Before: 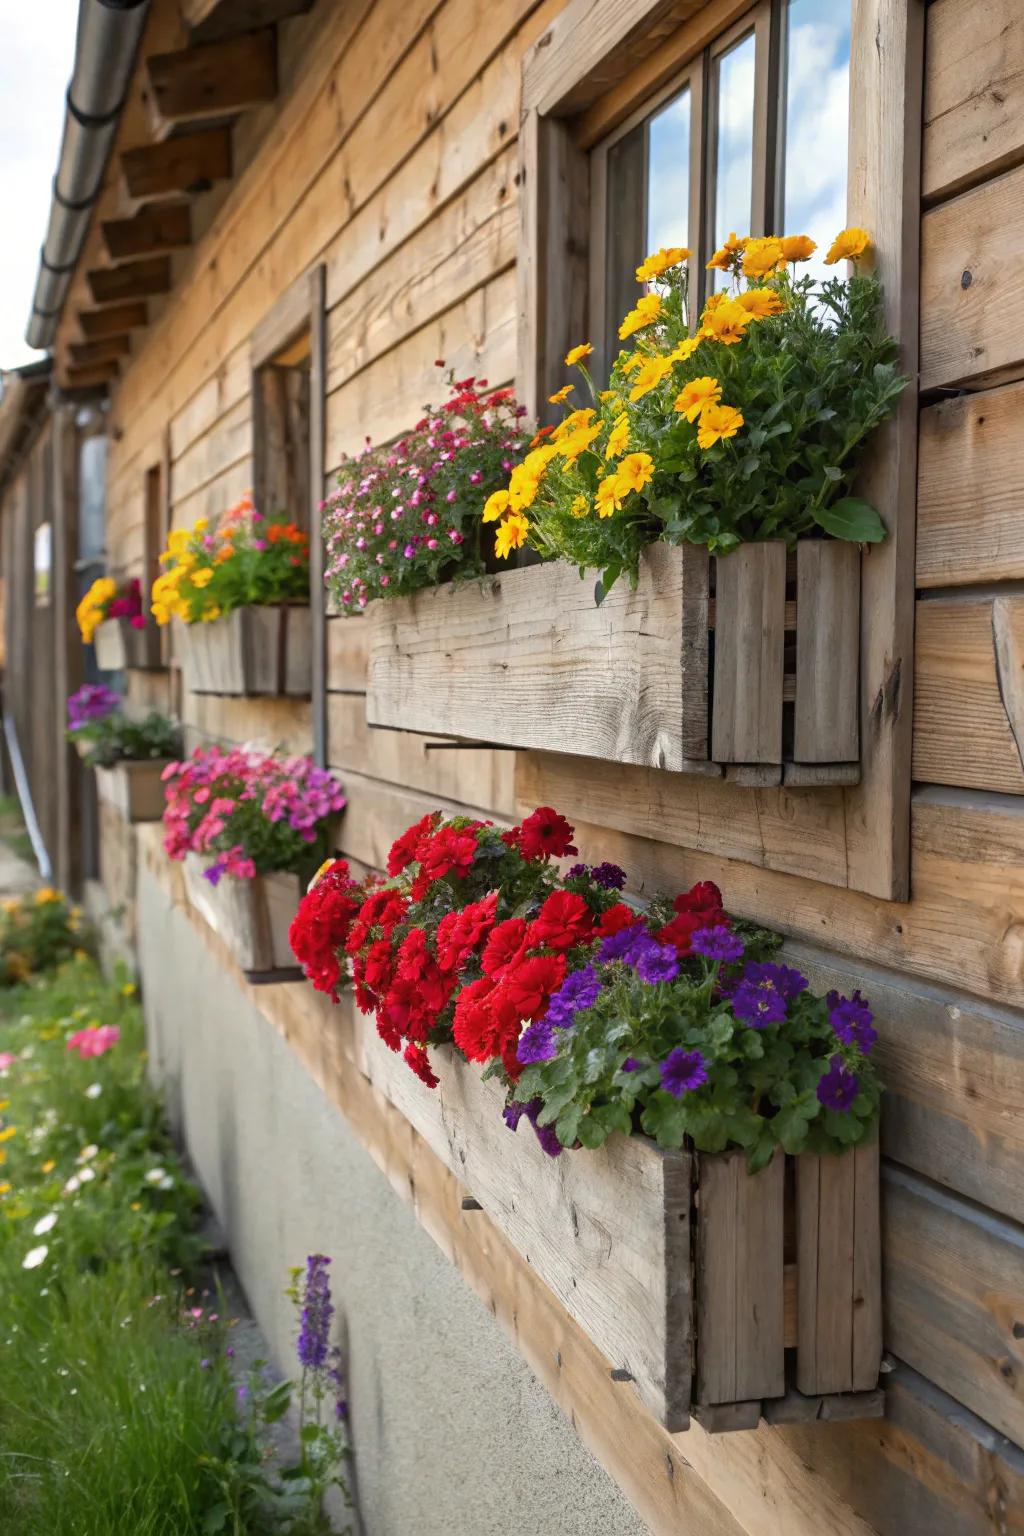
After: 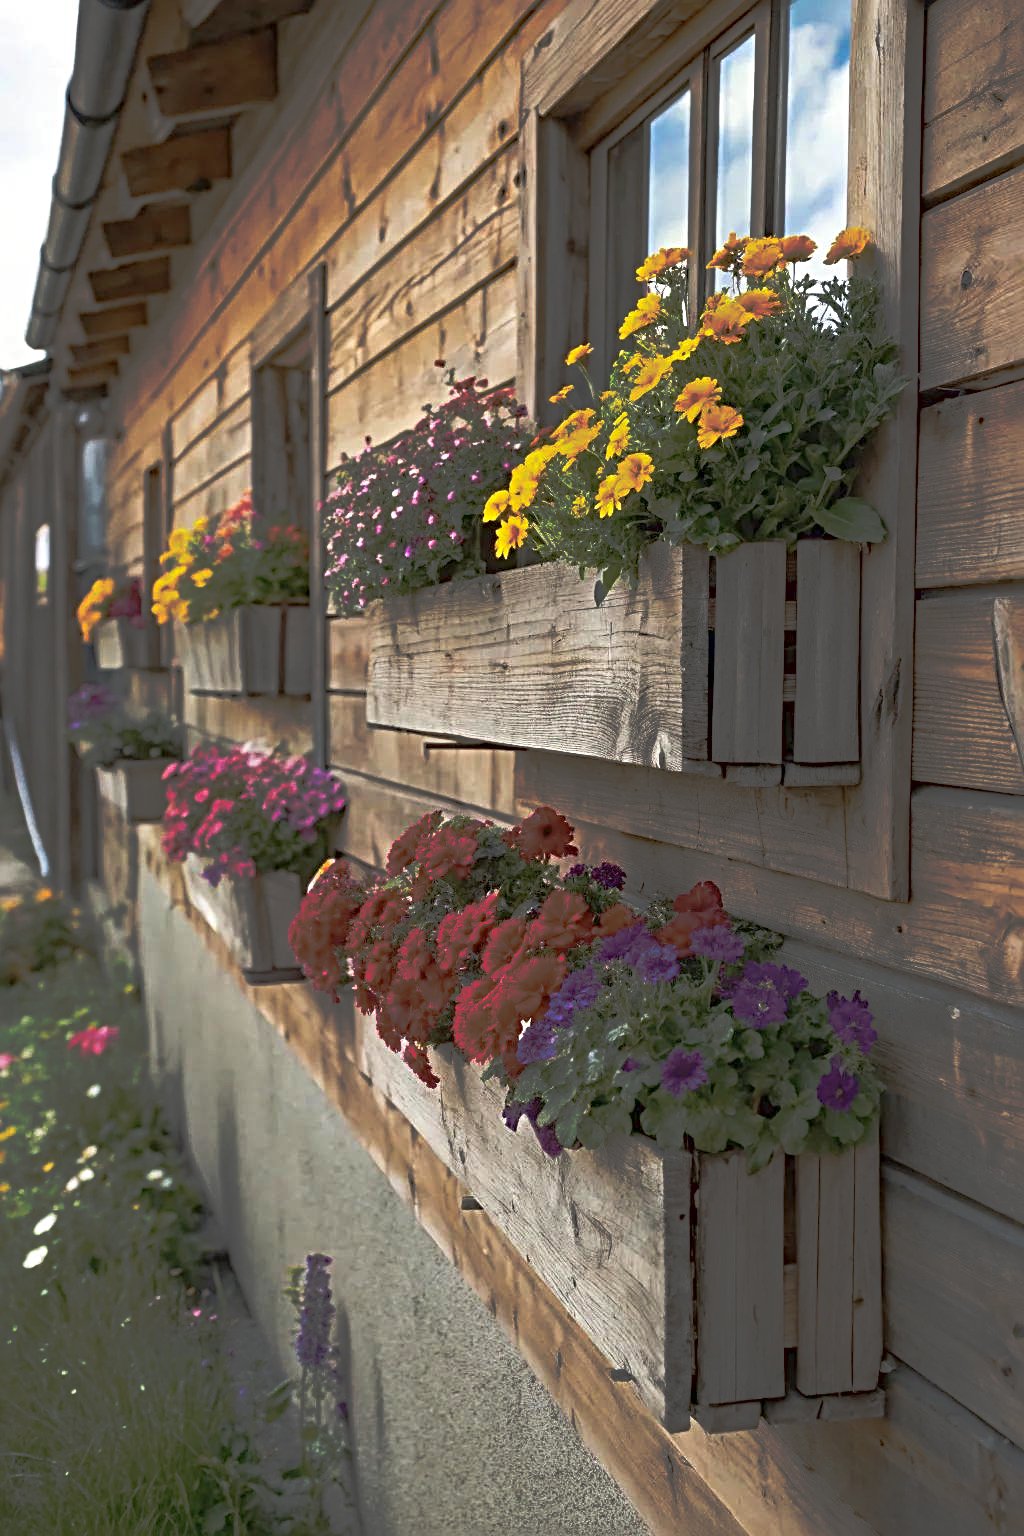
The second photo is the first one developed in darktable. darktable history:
contrast brightness saturation: contrast 0.062, brightness -0.013, saturation -0.215
sharpen: radius 3.994
tone curve: curves: ch0 [(0, 0) (0.003, 0.032) (0.53, 0.368) (0.901, 0.866) (1, 1)], preserve colors none
